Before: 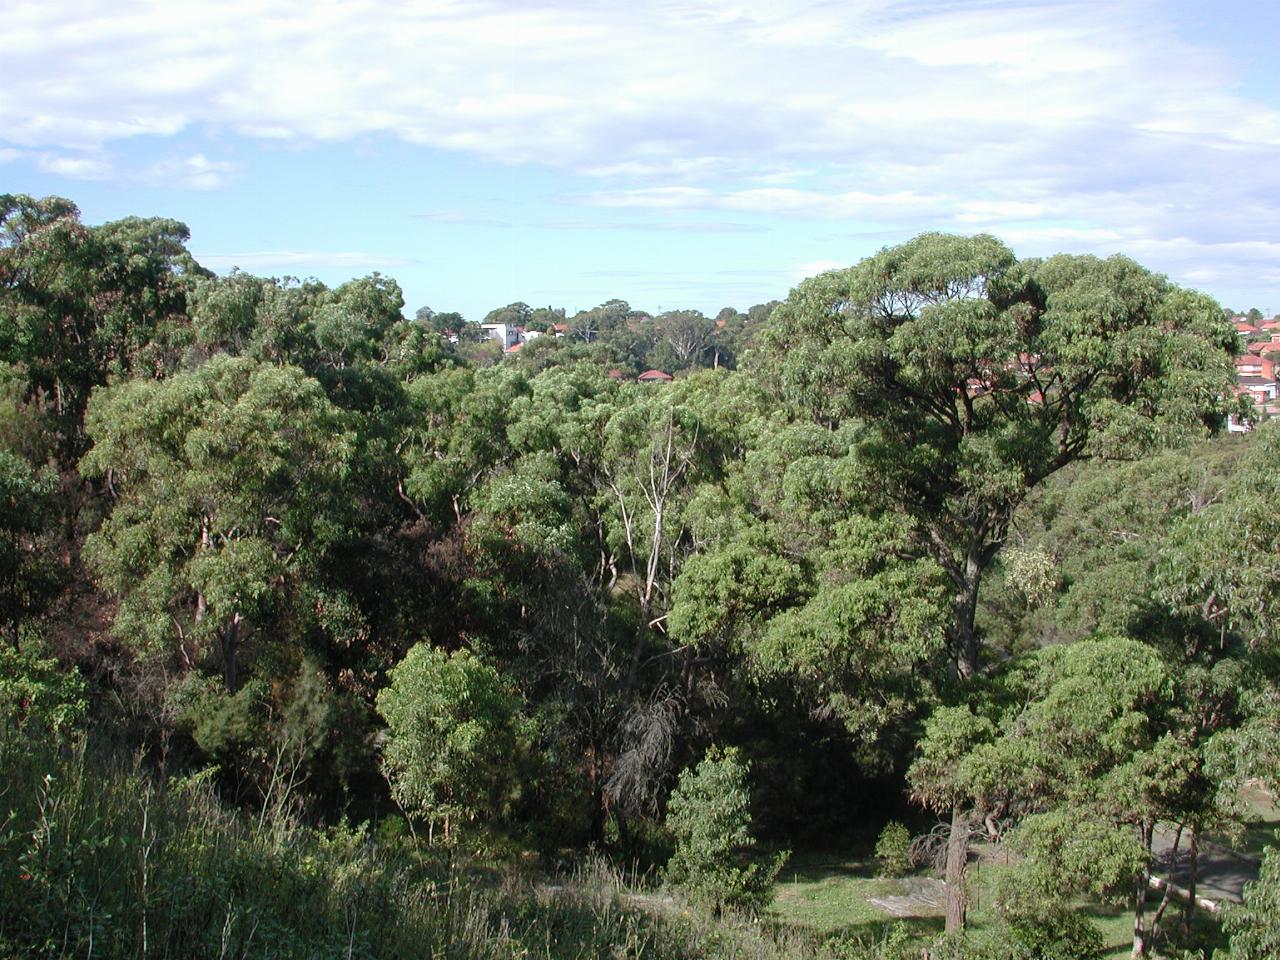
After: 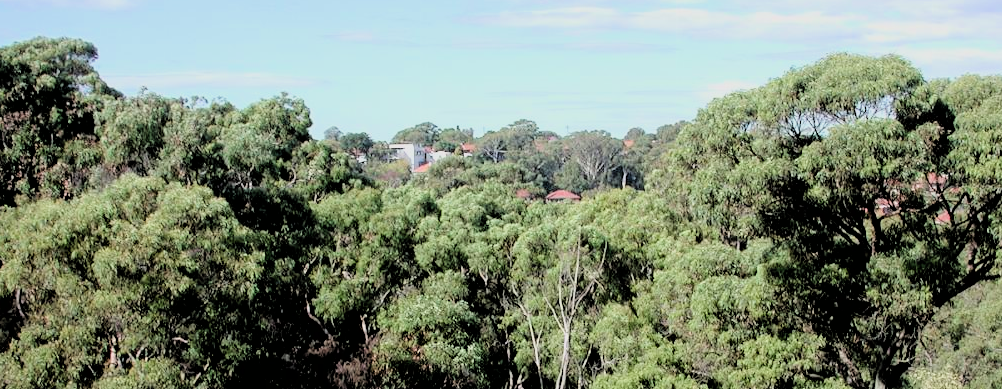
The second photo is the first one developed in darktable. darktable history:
filmic rgb: black relative exposure -2.76 EV, white relative exposure 4.56 EV, hardness 1.72, contrast 1.25, color science v6 (2022)
crop: left 7.195%, top 18.787%, right 14.52%, bottom 40.59%
exposure: black level correction 0, exposure 0.499 EV, compensate exposure bias true, compensate highlight preservation false
